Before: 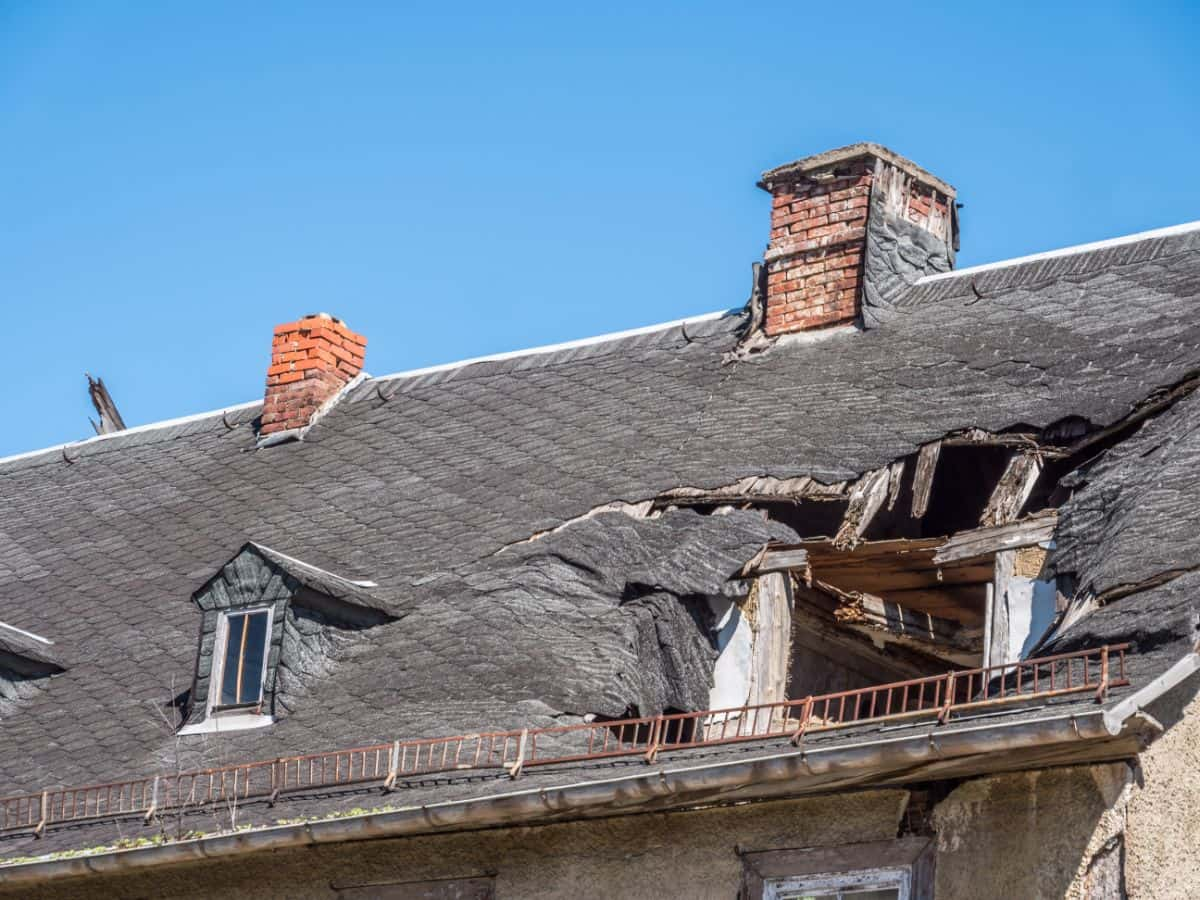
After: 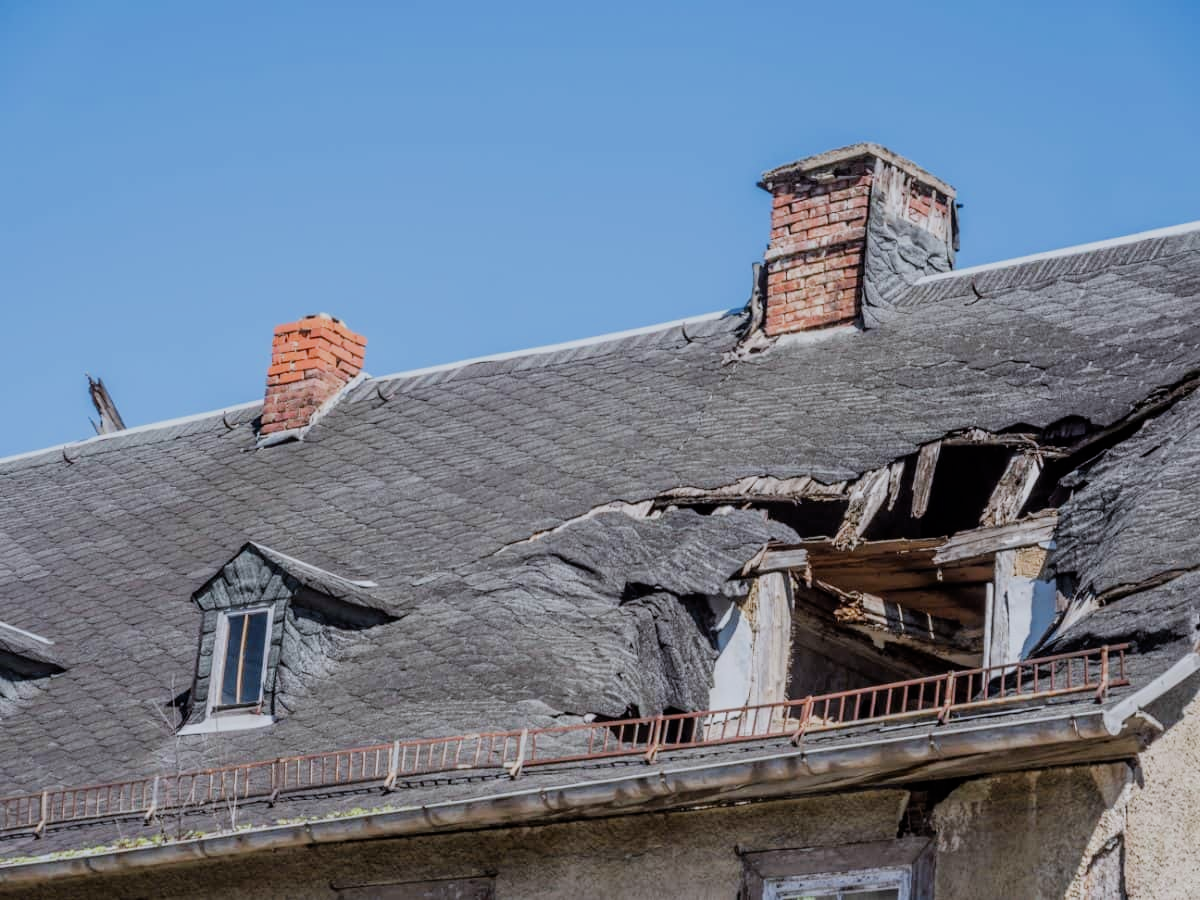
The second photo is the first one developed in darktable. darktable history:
filmic rgb: black relative exposure -7.65 EV, white relative exposure 4.56 EV, hardness 3.61
white balance: red 0.967, blue 1.049
